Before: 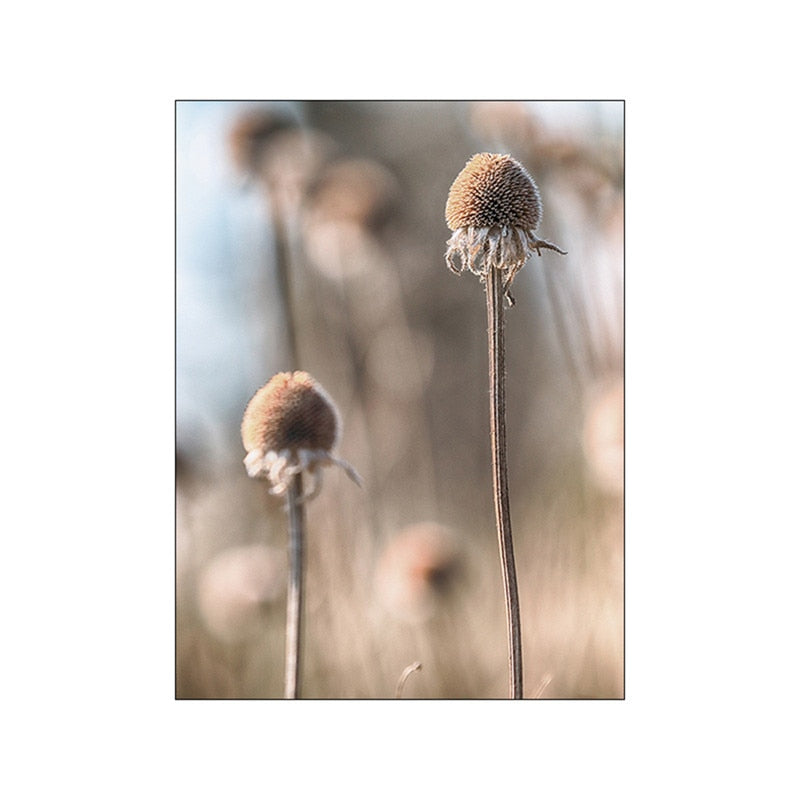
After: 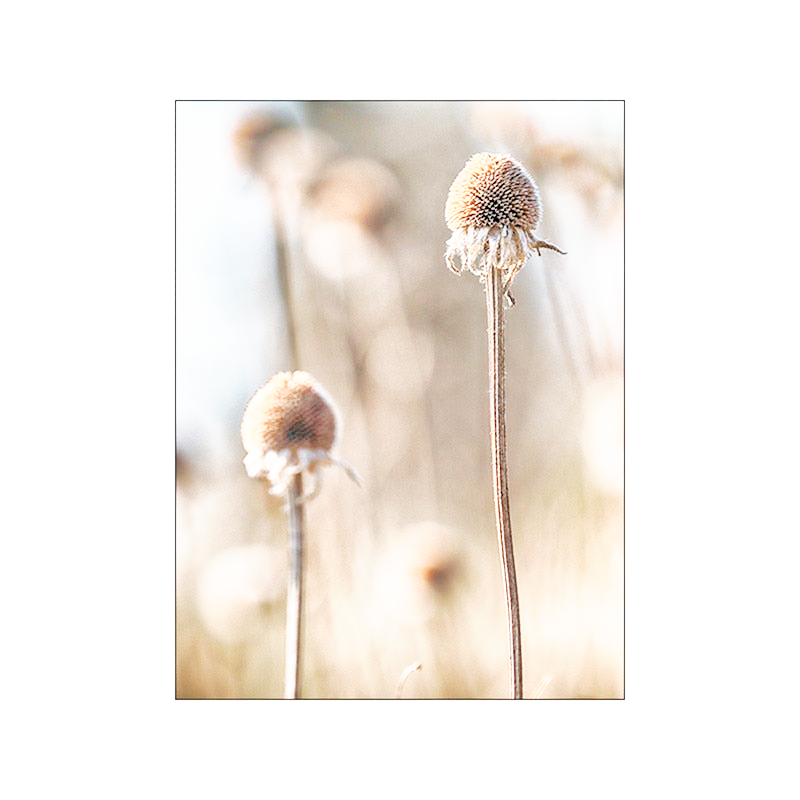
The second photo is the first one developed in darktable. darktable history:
tone equalizer: -7 EV 0.147 EV, -6 EV 0.631 EV, -5 EV 1.15 EV, -4 EV 1.32 EV, -3 EV 1.16 EV, -2 EV 0.6 EV, -1 EV 0.15 EV
base curve: curves: ch0 [(0, 0) (0.007, 0.004) (0.027, 0.03) (0.046, 0.07) (0.207, 0.54) (0.442, 0.872) (0.673, 0.972) (1, 1)], preserve colors none
